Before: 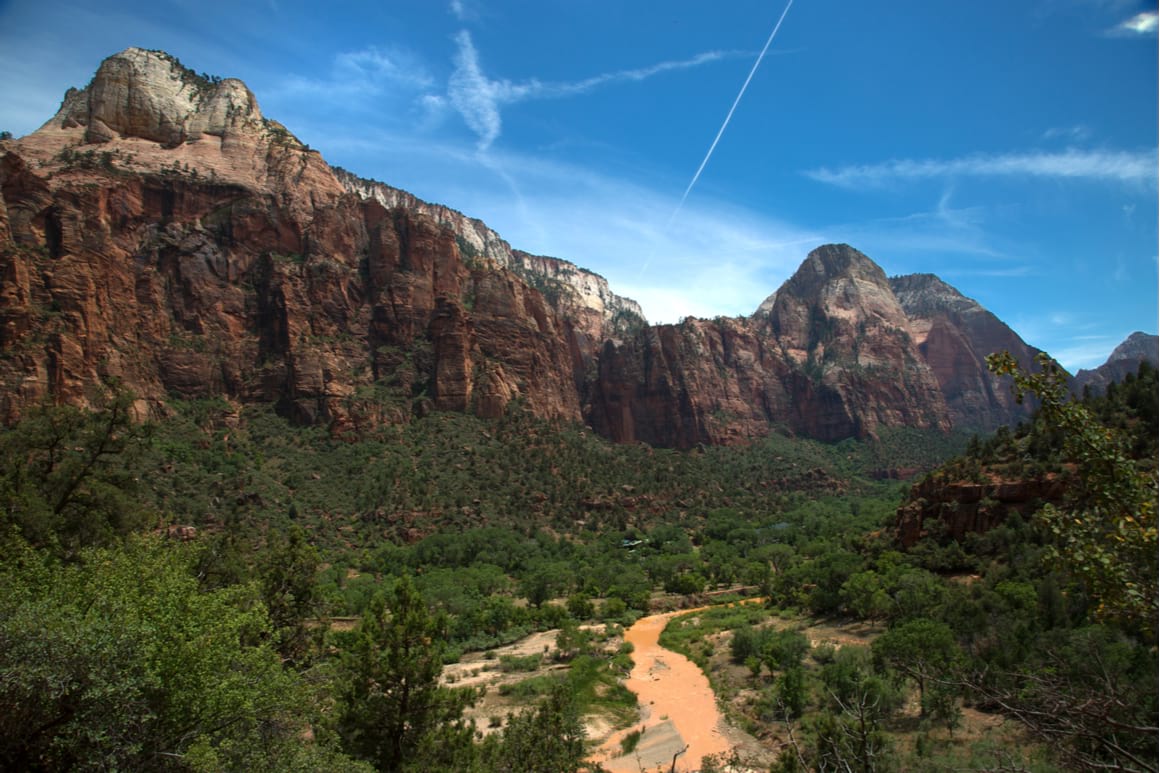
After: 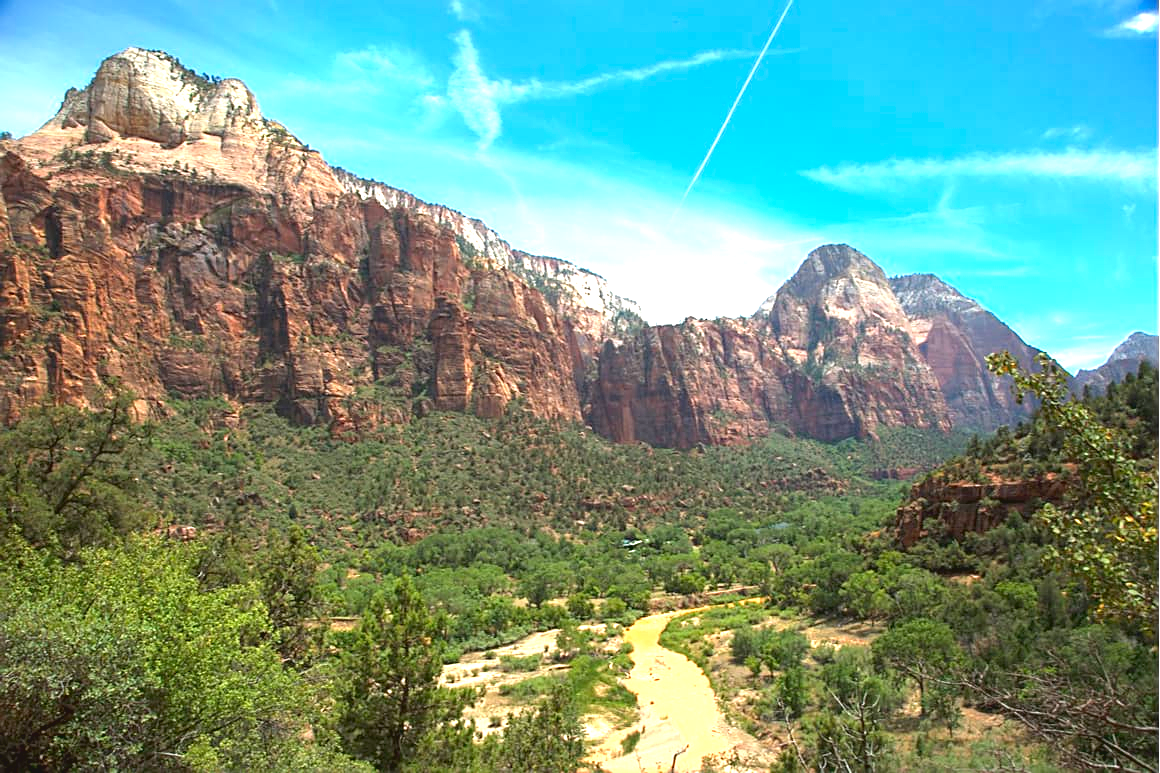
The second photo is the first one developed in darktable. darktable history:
sharpen: on, module defaults
contrast brightness saturation: contrast -0.094, brightness 0.047, saturation 0.084
exposure: black level correction 0.001, exposure 1.729 EV, compensate highlight preservation false
